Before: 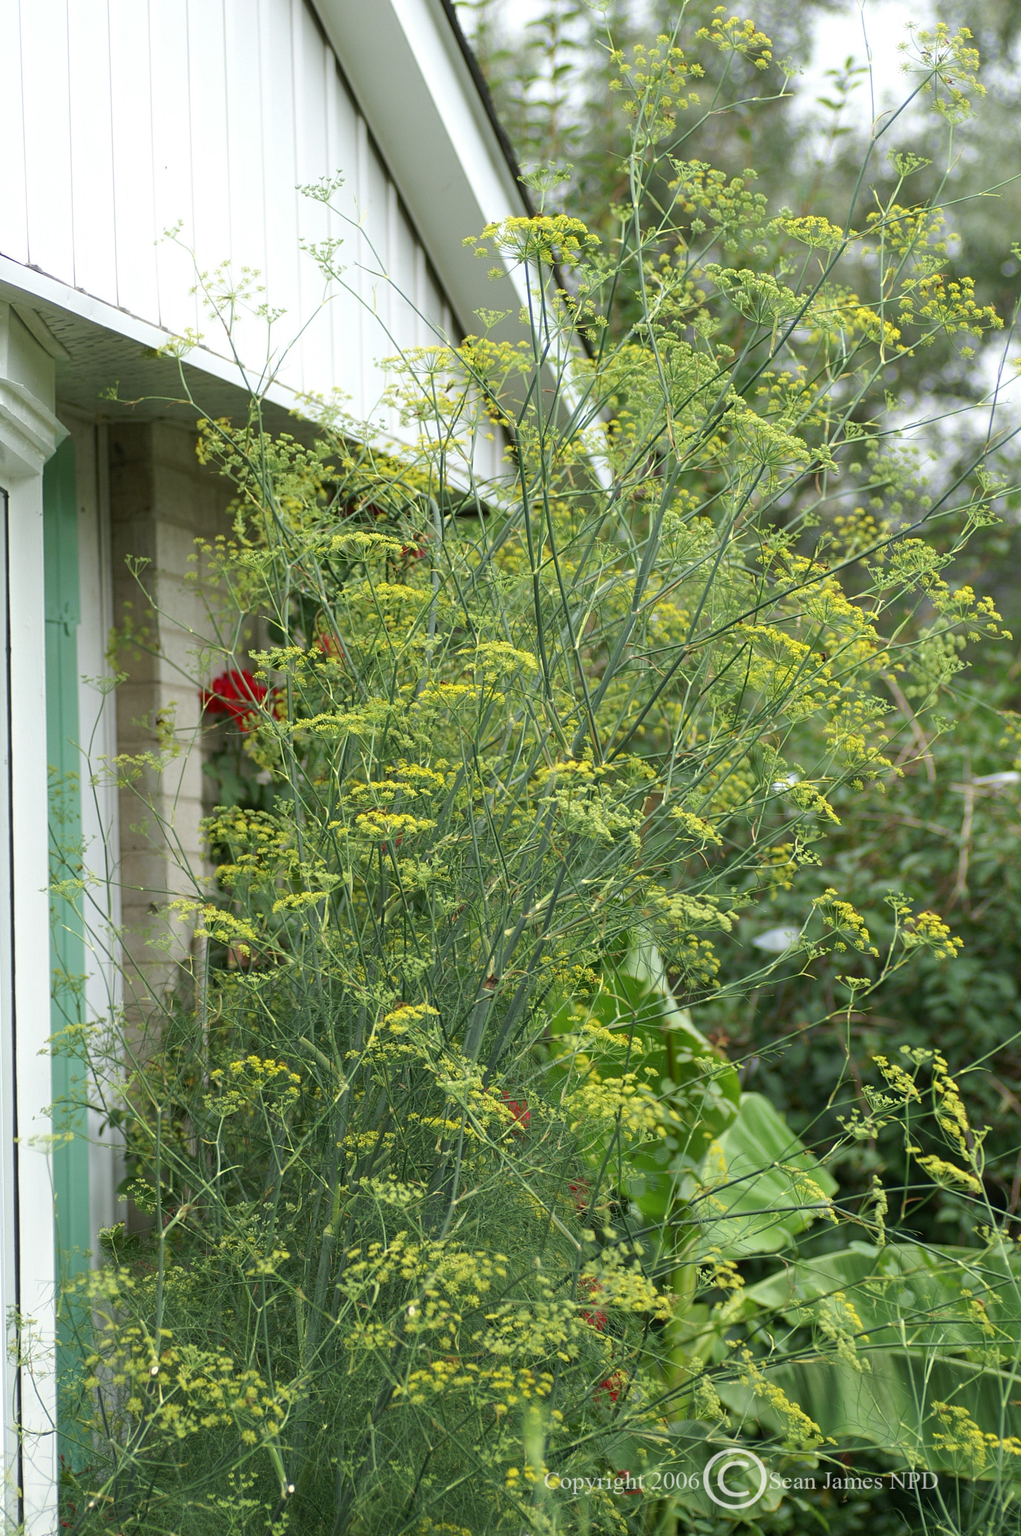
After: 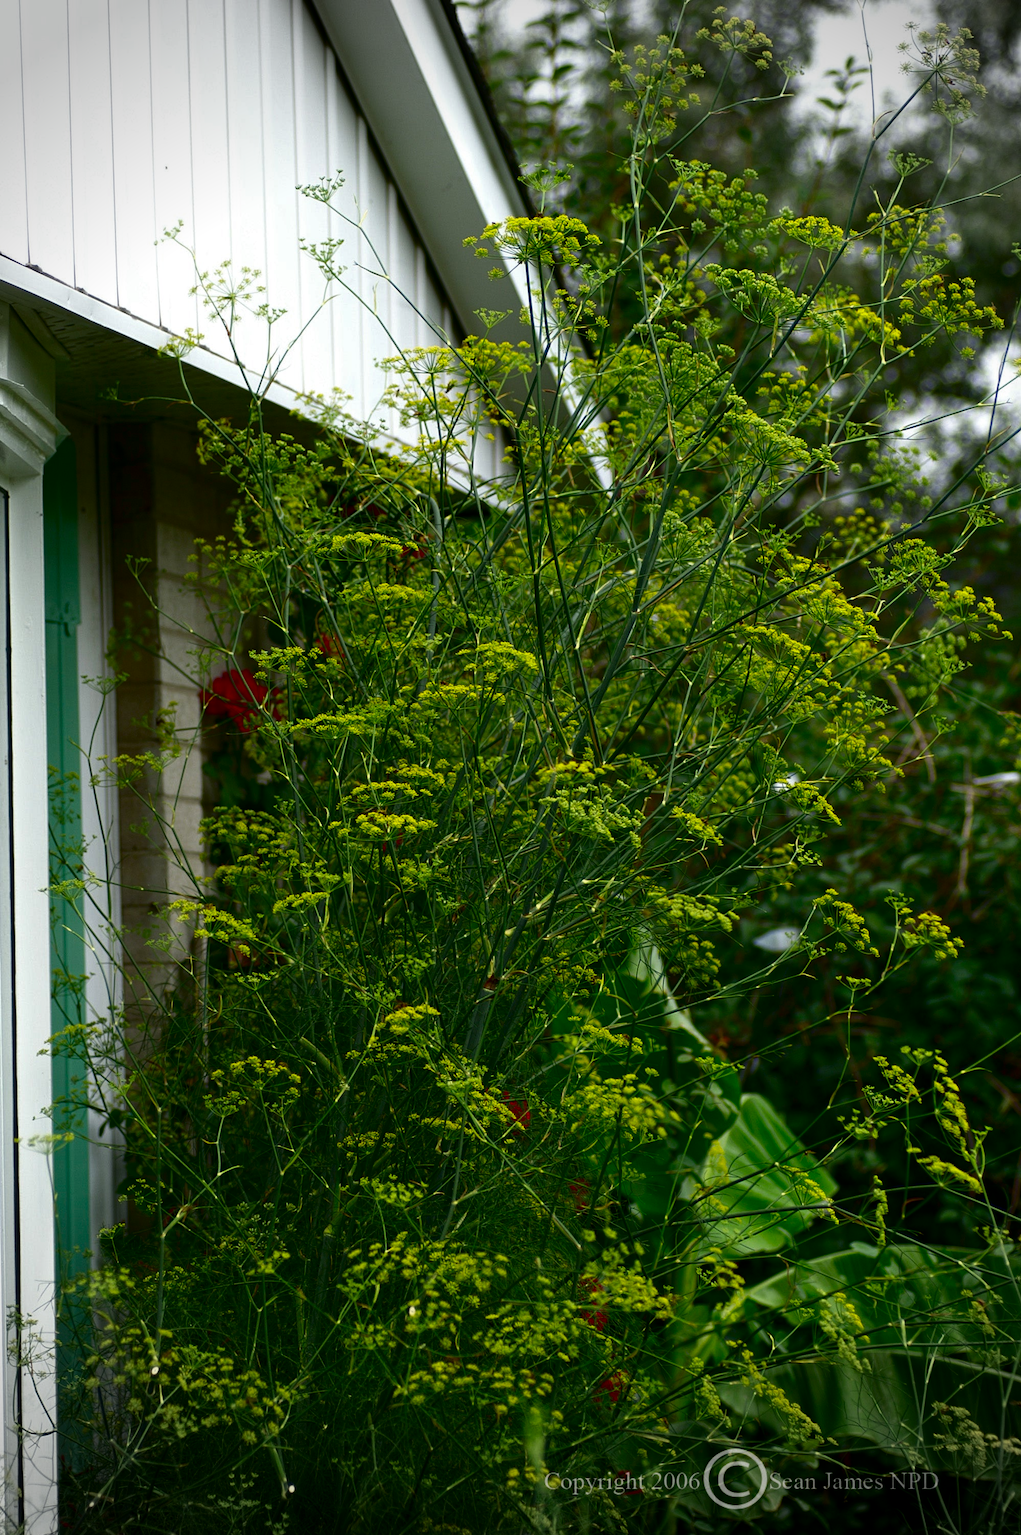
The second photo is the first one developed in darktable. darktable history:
vignetting: fall-off radius 31.48%, brightness -0.472
vibrance: vibrance 78%
contrast brightness saturation: contrast 0.09, brightness -0.59, saturation 0.17
local contrast: mode bilateral grid, contrast 20, coarseness 50, detail 102%, midtone range 0.2
